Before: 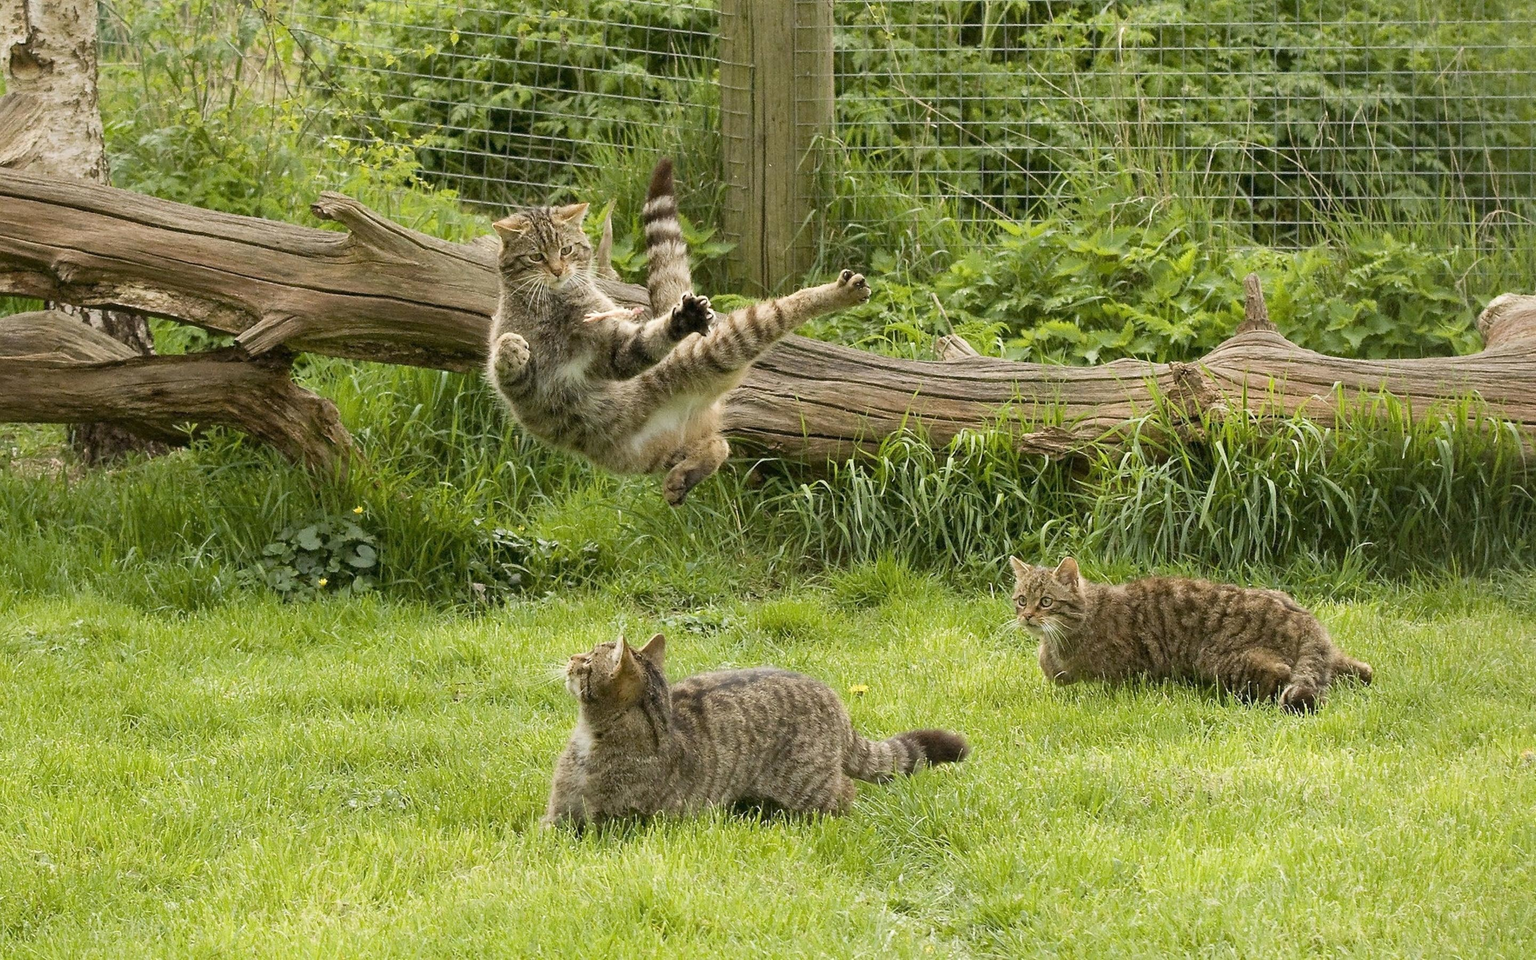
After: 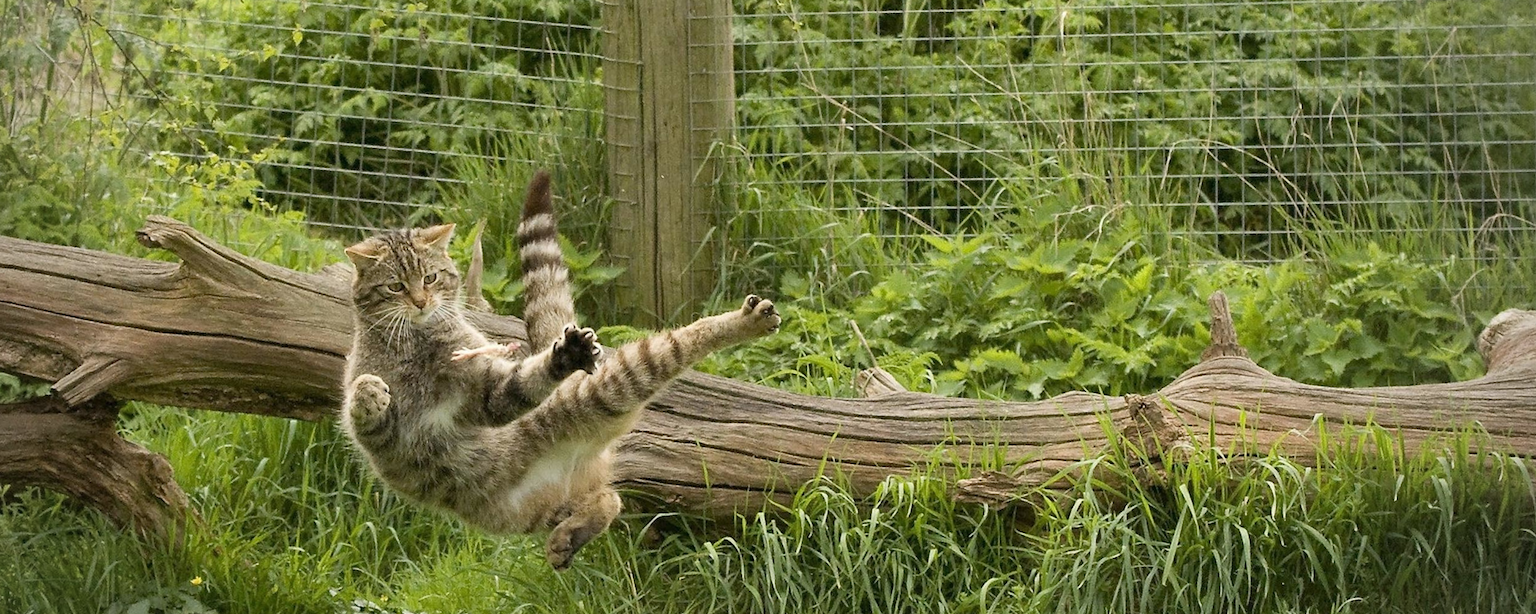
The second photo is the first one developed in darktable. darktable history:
rotate and perspective: rotation -1°, crop left 0.011, crop right 0.989, crop top 0.025, crop bottom 0.975
crop and rotate: left 11.812%, bottom 42.776%
vignetting: fall-off radius 63.6%
